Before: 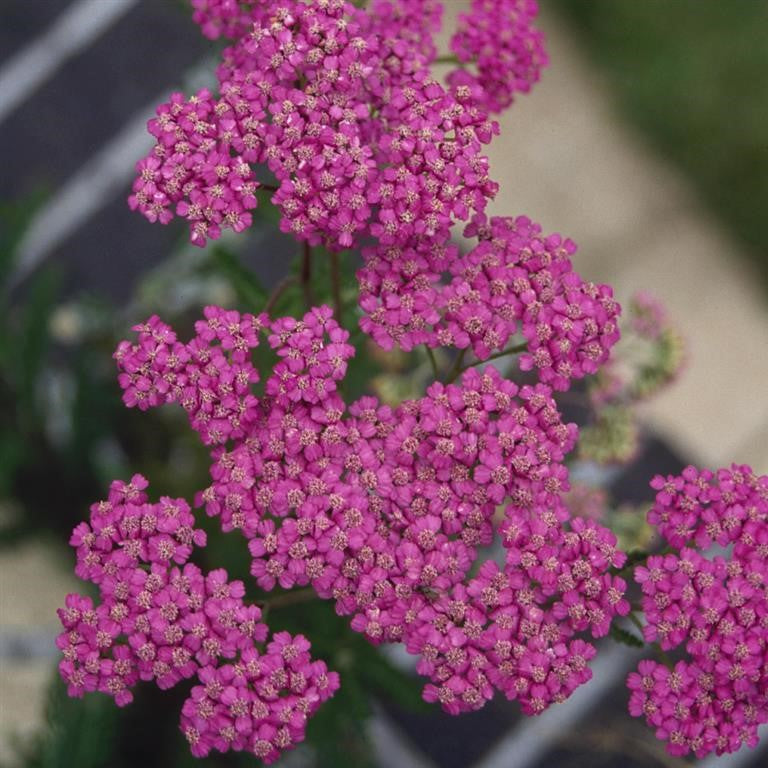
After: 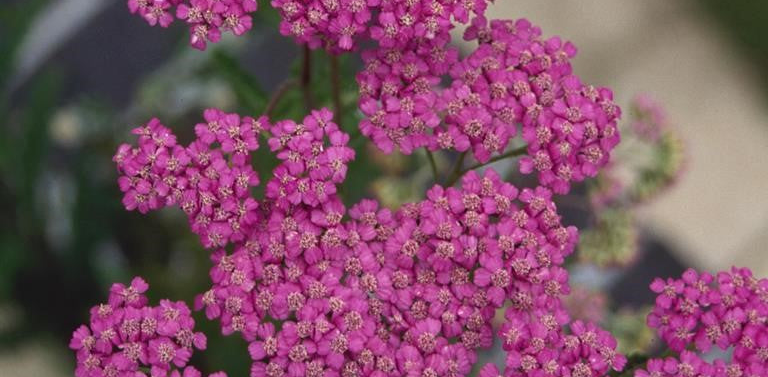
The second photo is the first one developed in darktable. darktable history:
crop and rotate: top 25.711%, bottom 25.145%
